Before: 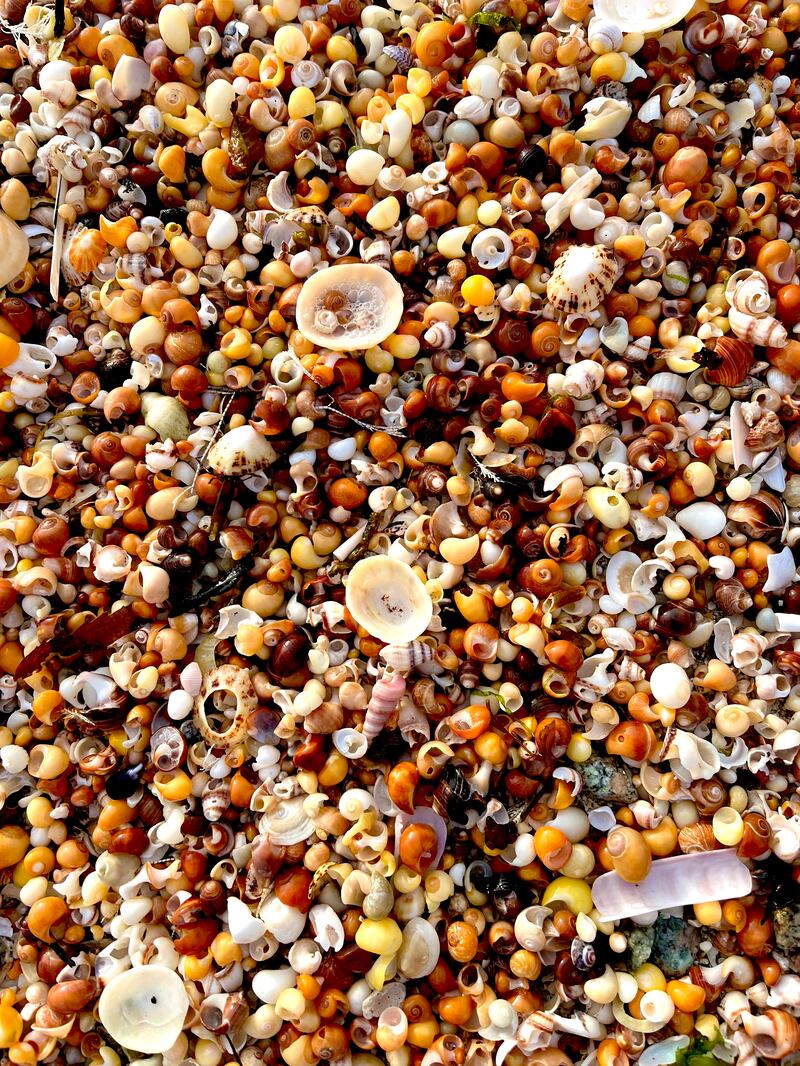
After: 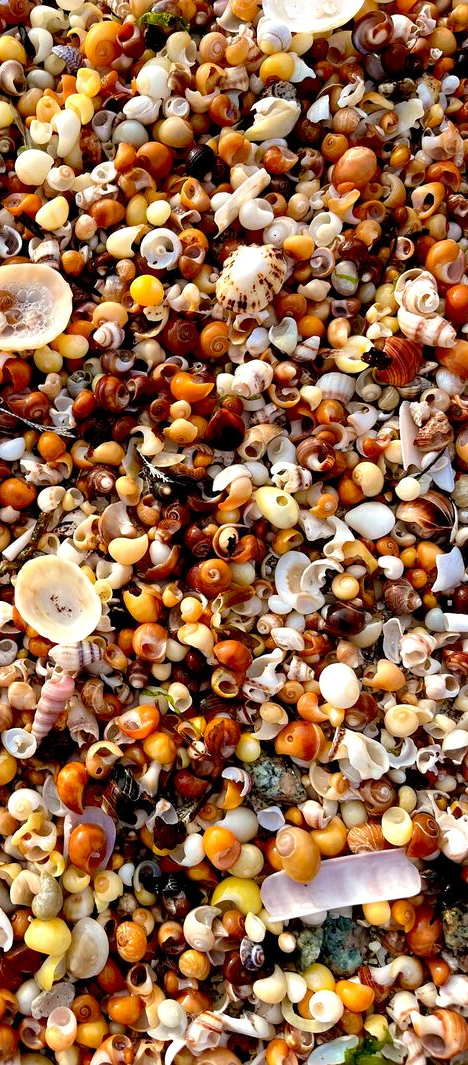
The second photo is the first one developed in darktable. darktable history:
tone equalizer: edges refinement/feathering 500, mask exposure compensation -1.57 EV, preserve details no
shadows and highlights: radius 130.92, soften with gaussian
crop: left 41.399%
